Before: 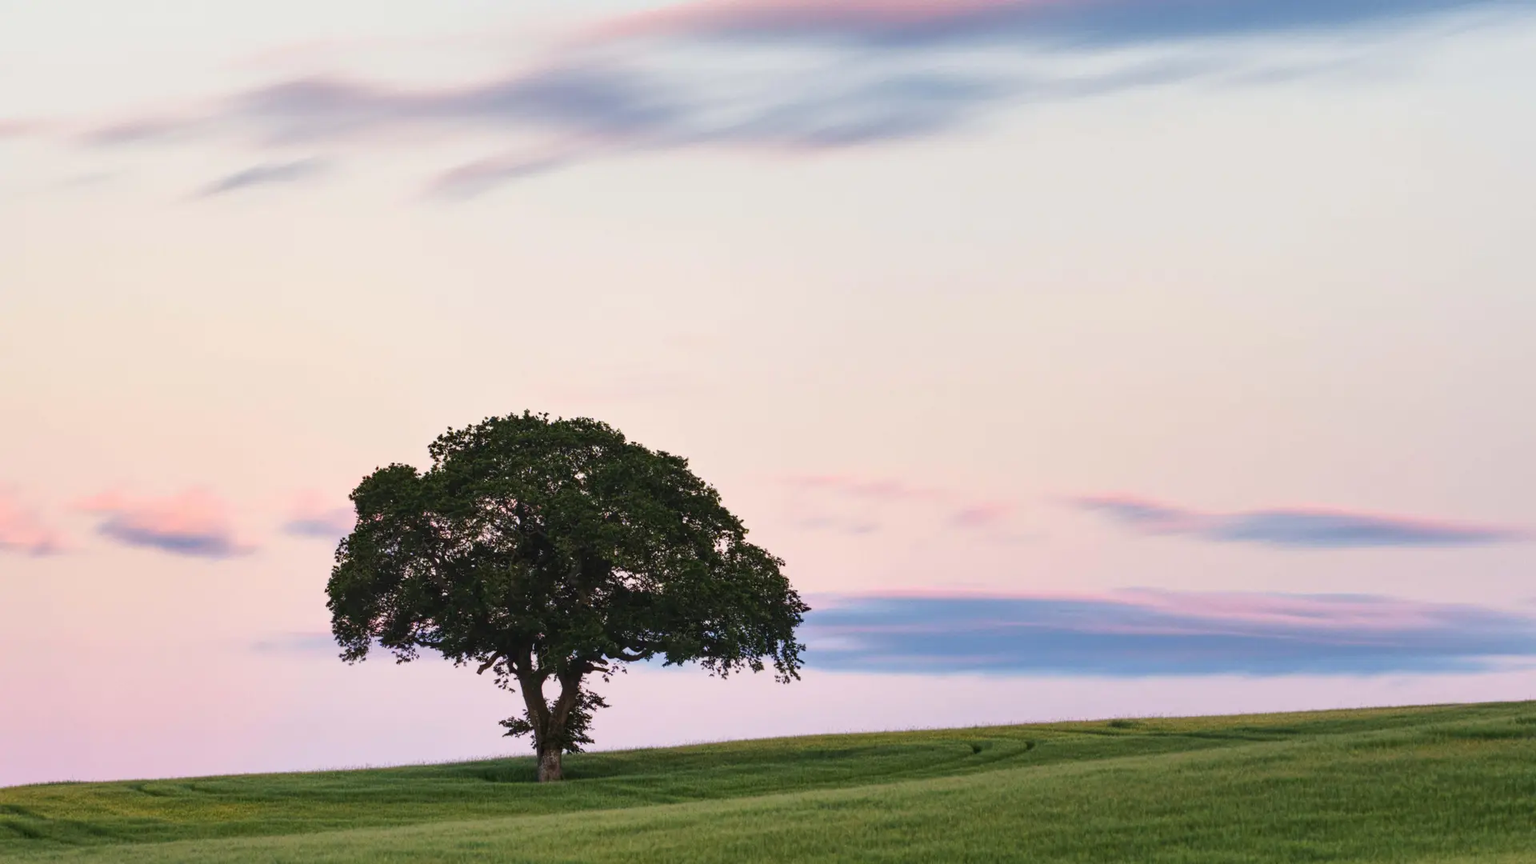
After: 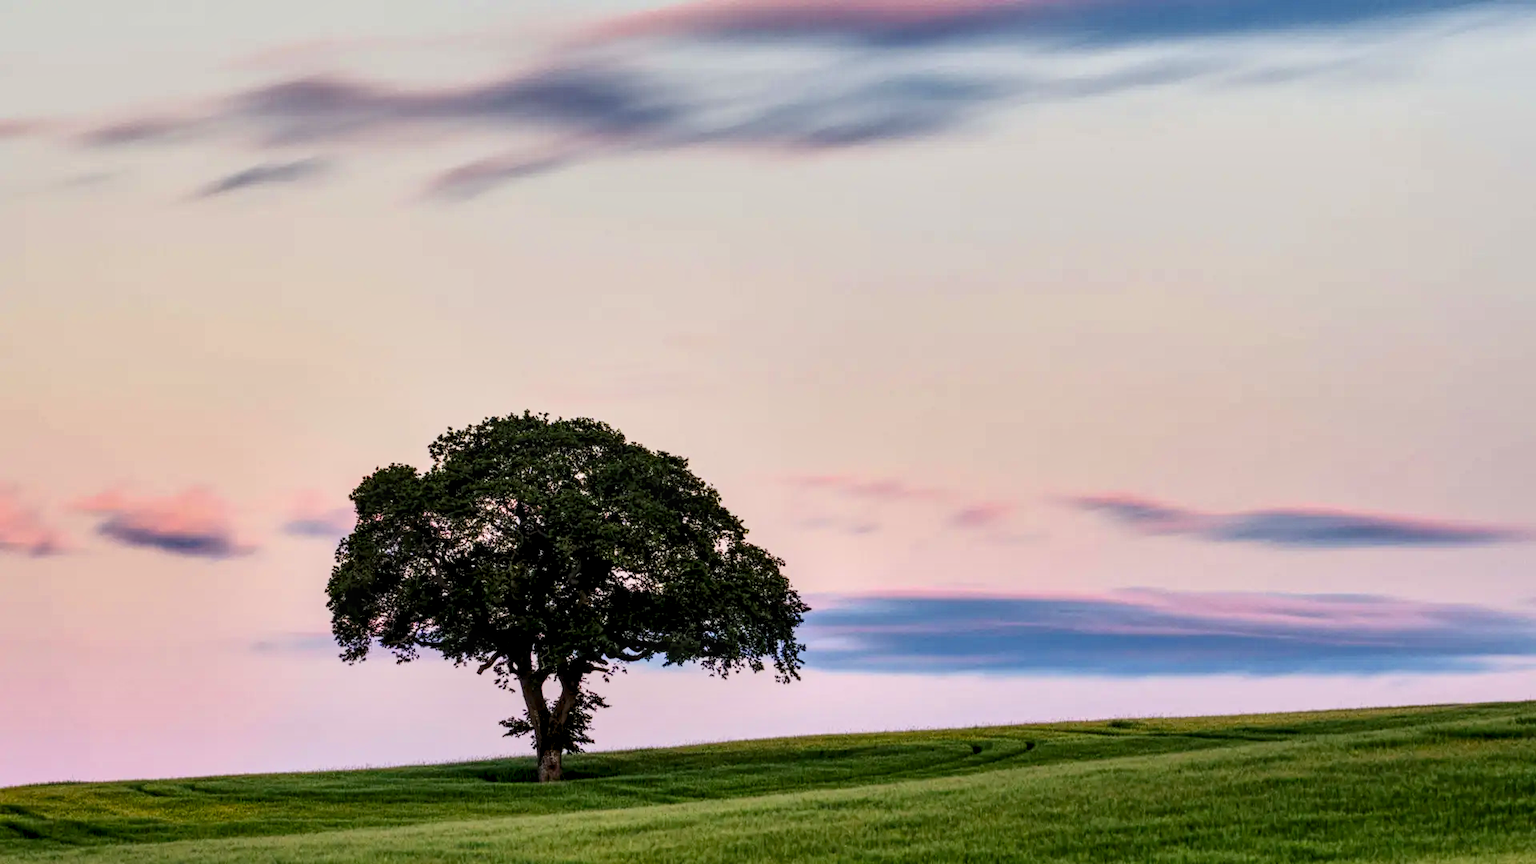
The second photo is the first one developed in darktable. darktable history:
local contrast: detail 142%
contrast brightness saturation: contrast 0.19, brightness -0.11, saturation 0.21
rgb levels: preserve colors sum RGB, levels [[0.038, 0.433, 0.934], [0, 0.5, 1], [0, 0.5, 1]]
shadows and highlights: low approximation 0.01, soften with gaussian
